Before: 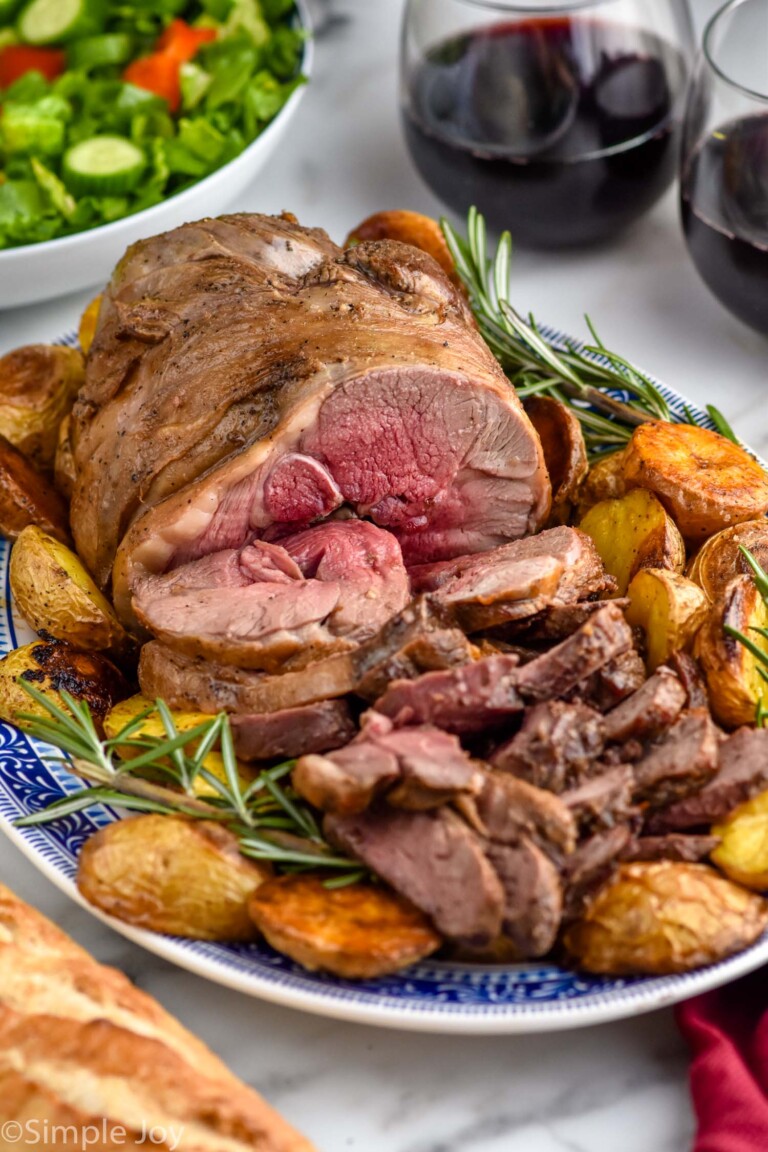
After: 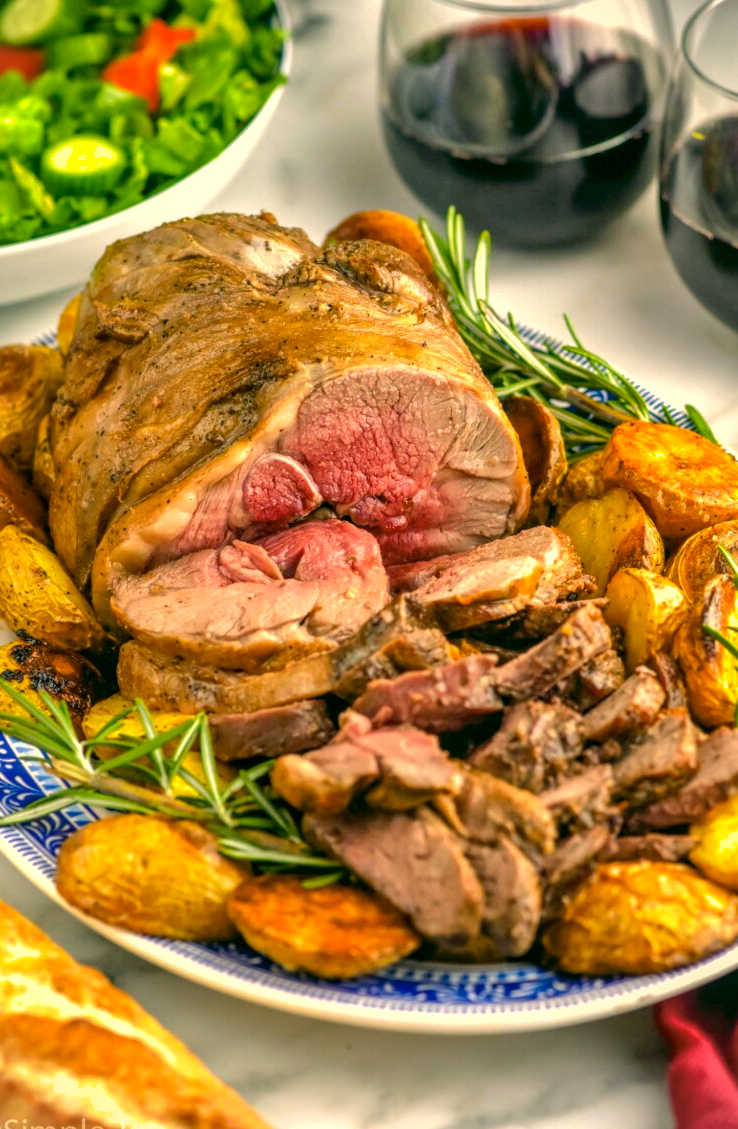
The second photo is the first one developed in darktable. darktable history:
crop and rotate: left 2.754%, right 1.139%, bottom 1.987%
shadows and highlights: on, module defaults
vignetting: fall-off start 99.26%, unbound false
color correction: highlights a* 4.99, highlights b* 24.18, shadows a* -15.66, shadows b* 4
tone equalizer: -8 EV -0.439 EV, -7 EV -0.373 EV, -6 EV -0.315 EV, -5 EV -0.222 EV, -3 EV 0.241 EV, -2 EV 0.347 EV, -1 EV 0.399 EV, +0 EV 0.417 EV
local contrast: on, module defaults
contrast brightness saturation: brightness 0.089, saturation 0.194
